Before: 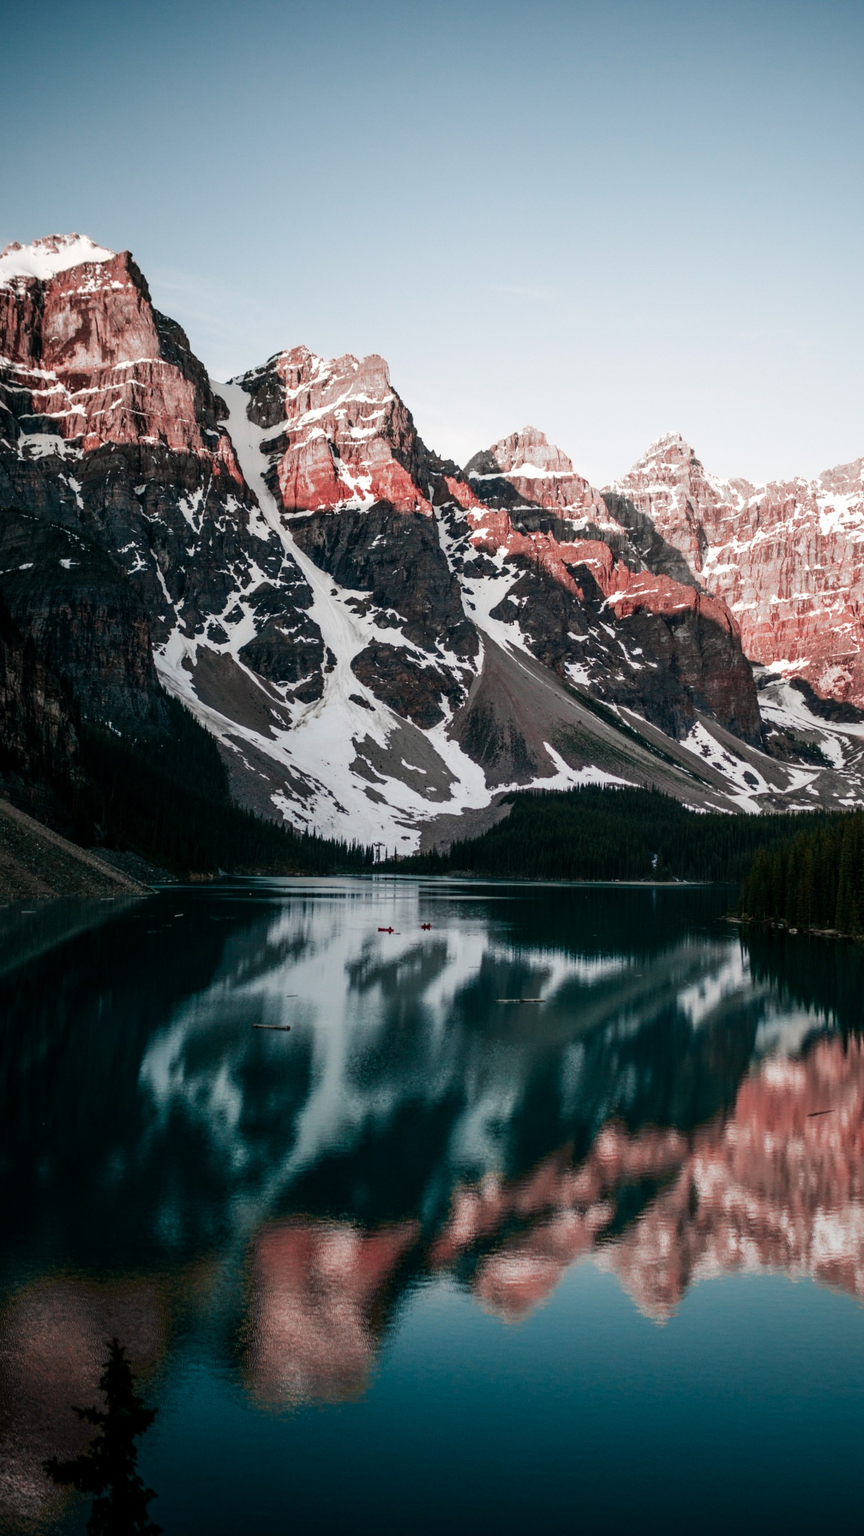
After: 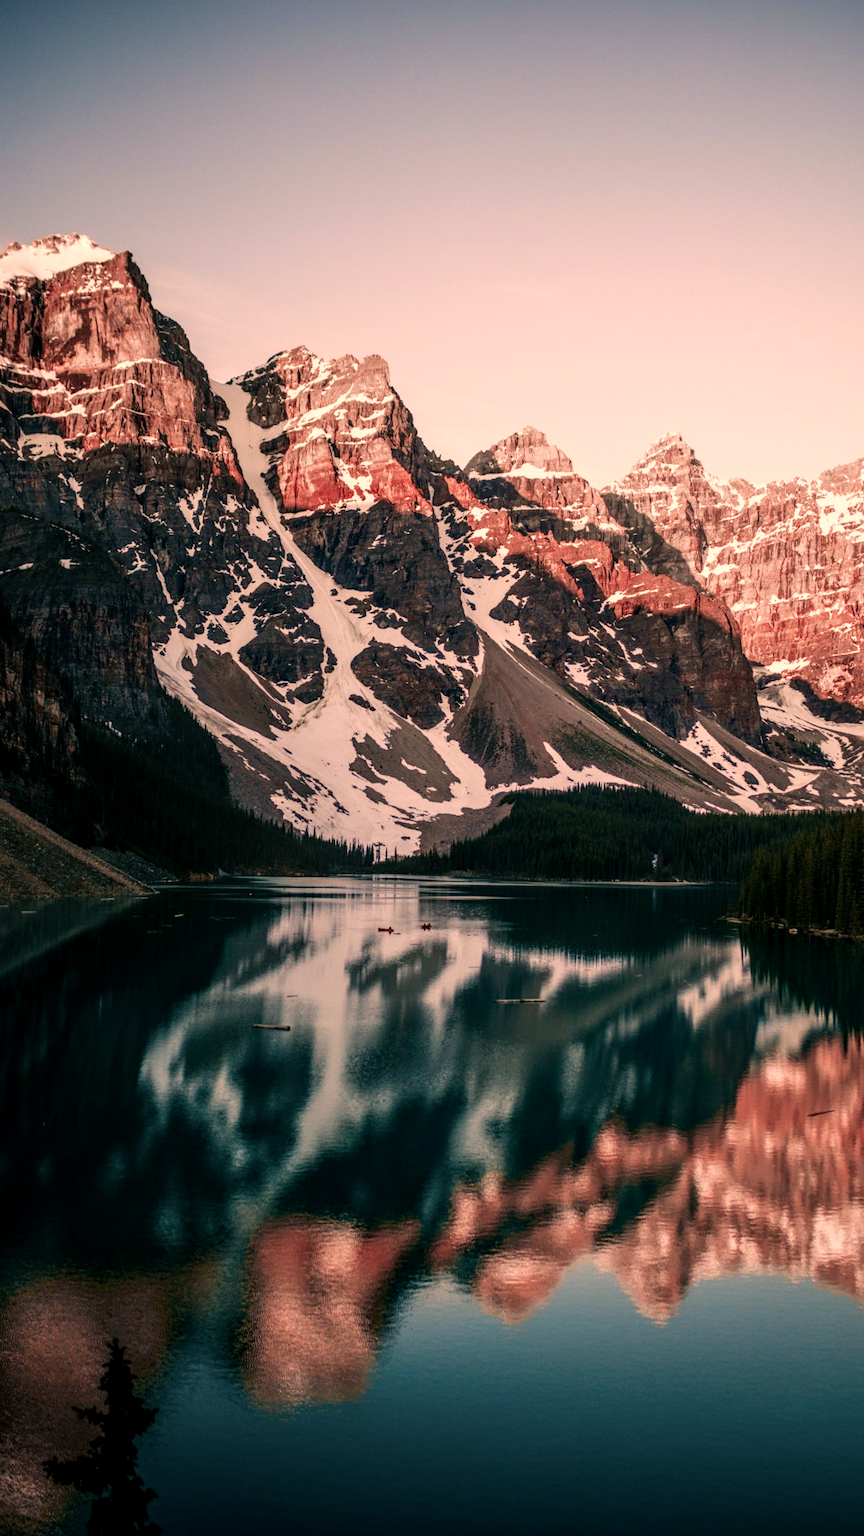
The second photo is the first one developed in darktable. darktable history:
local contrast: on, module defaults
velvia: on, module defaults
color correction: highlights a* 17.6, highlights b* 18.79
